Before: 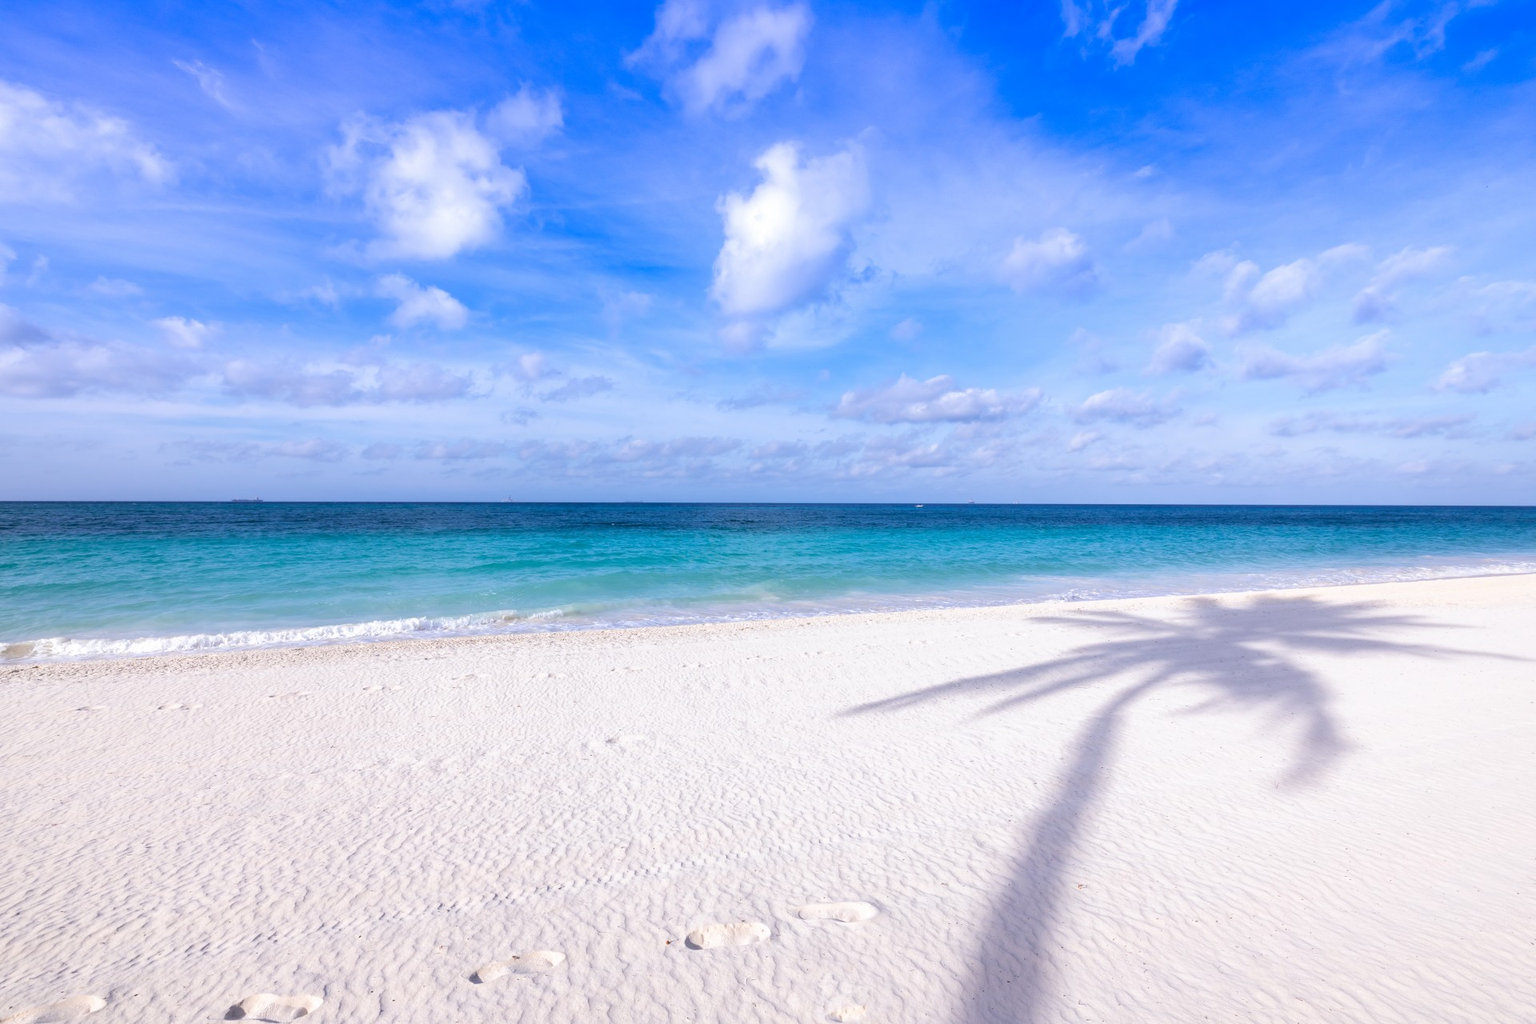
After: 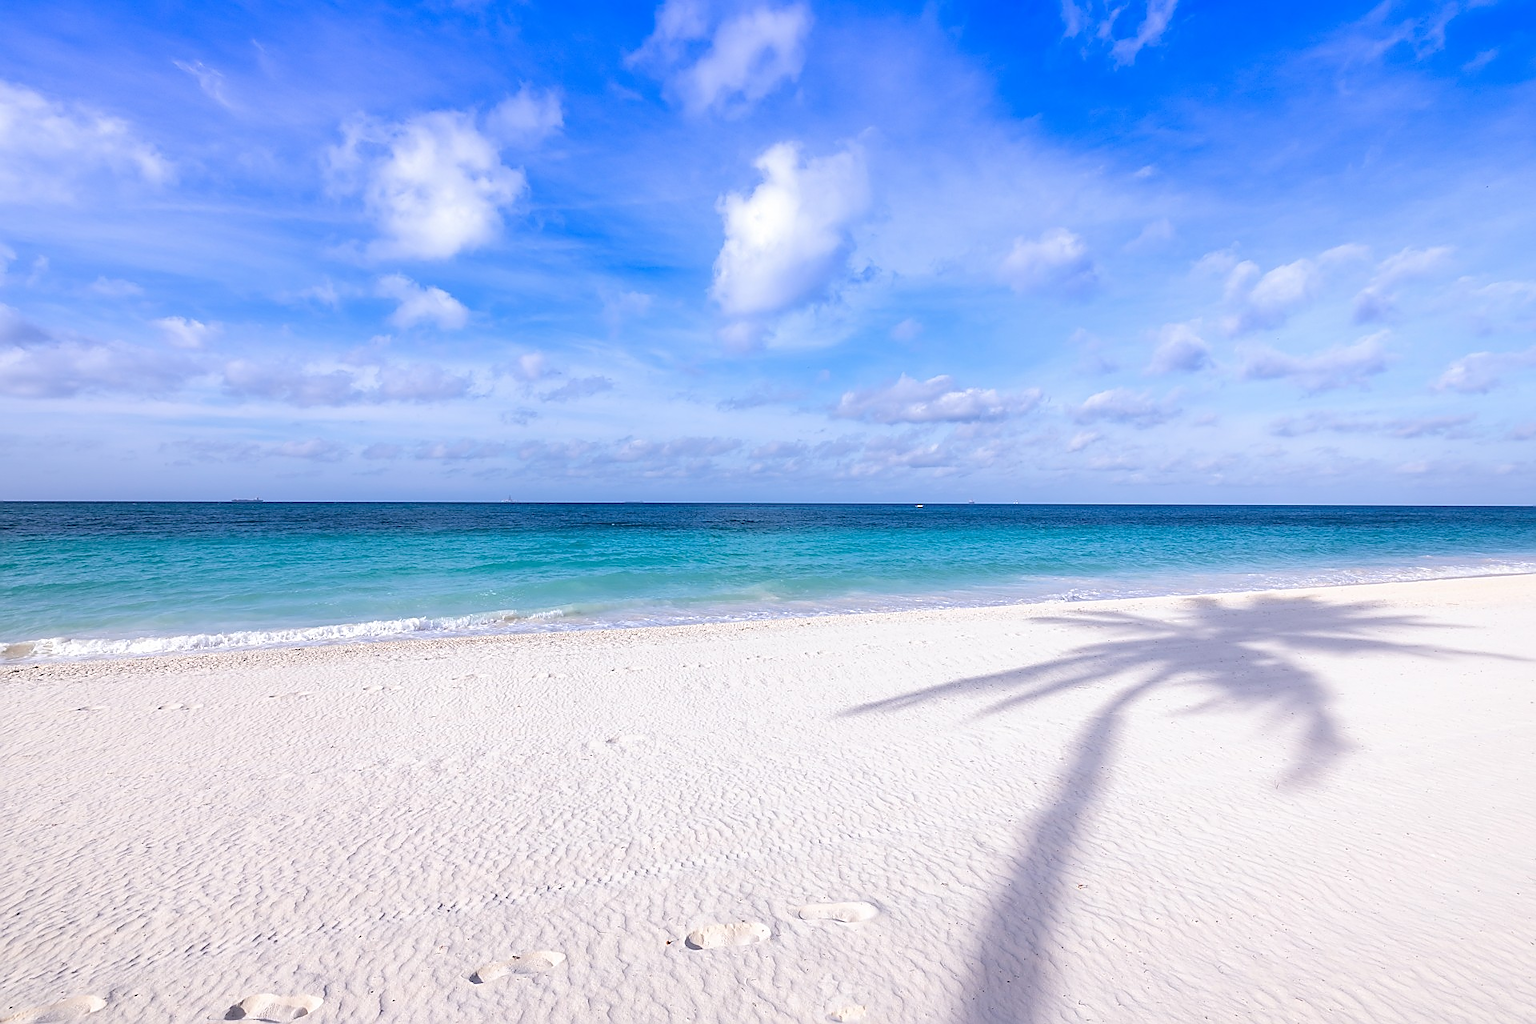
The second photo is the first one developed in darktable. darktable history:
sharpen: radius 1.366, amount 1.235, threshold 0.694
